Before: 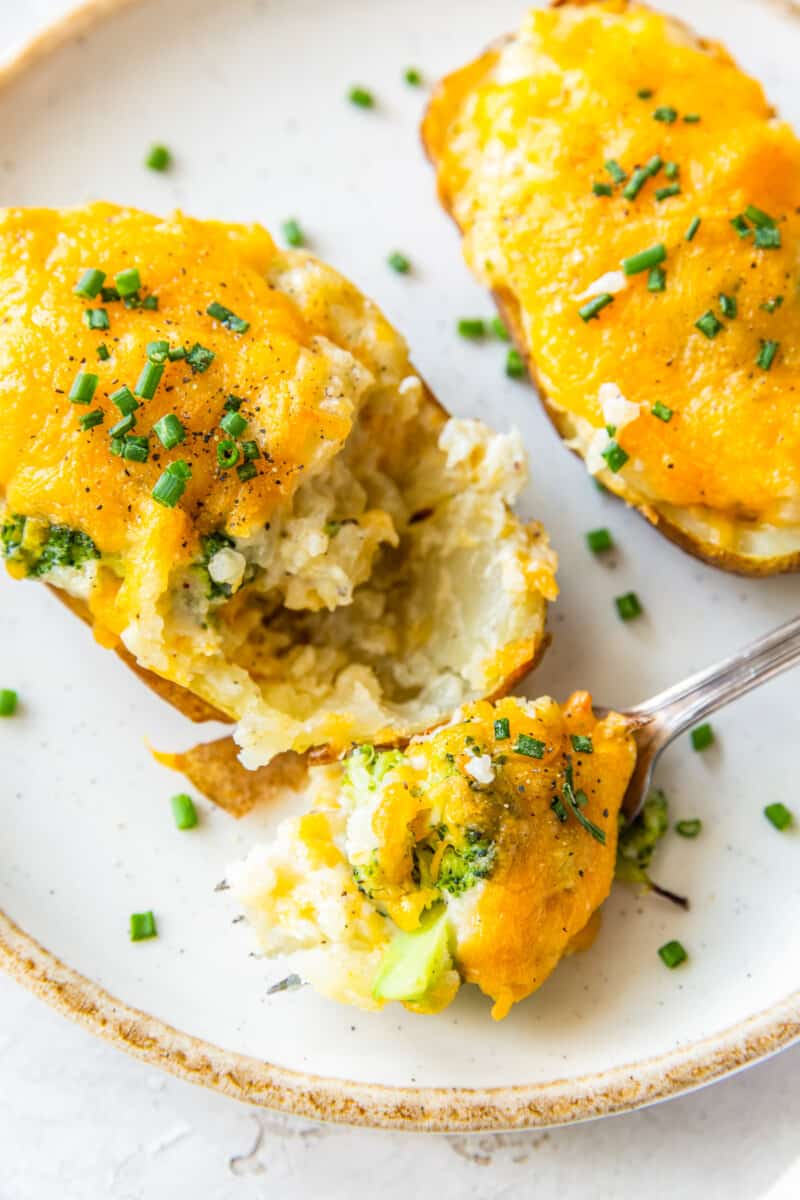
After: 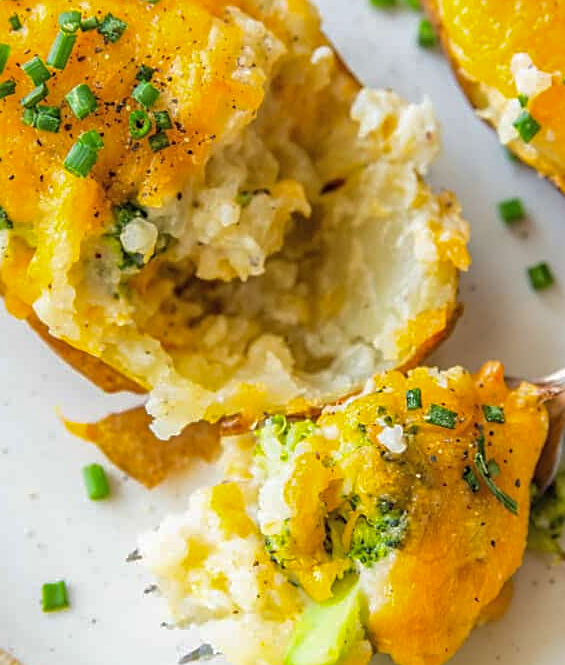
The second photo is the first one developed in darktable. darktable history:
shadows and highlights: shadows 30.22
sharpen: on, module defaults
local contrast: mode bilateral grid, contrast 99, coarseness 99, detail 91%, midtone range 0.2
crop: left 11.054%, top 27.504%, right 18.244%, bottom 17.069%
